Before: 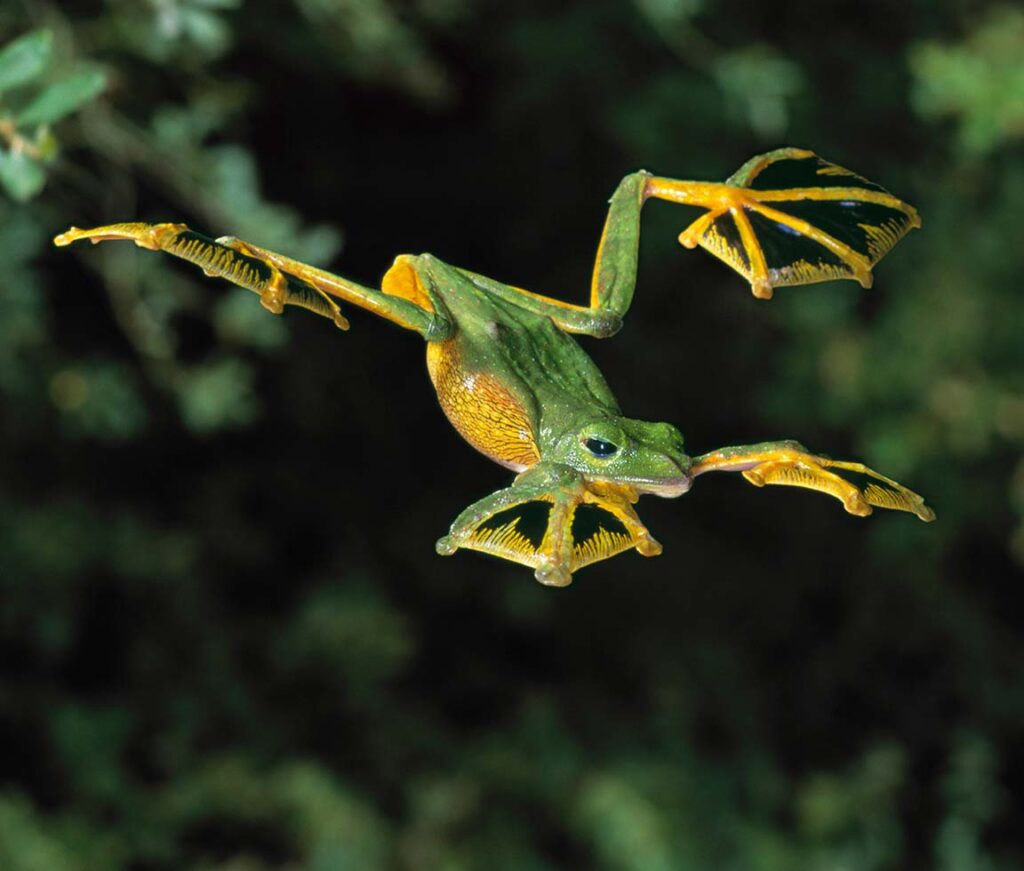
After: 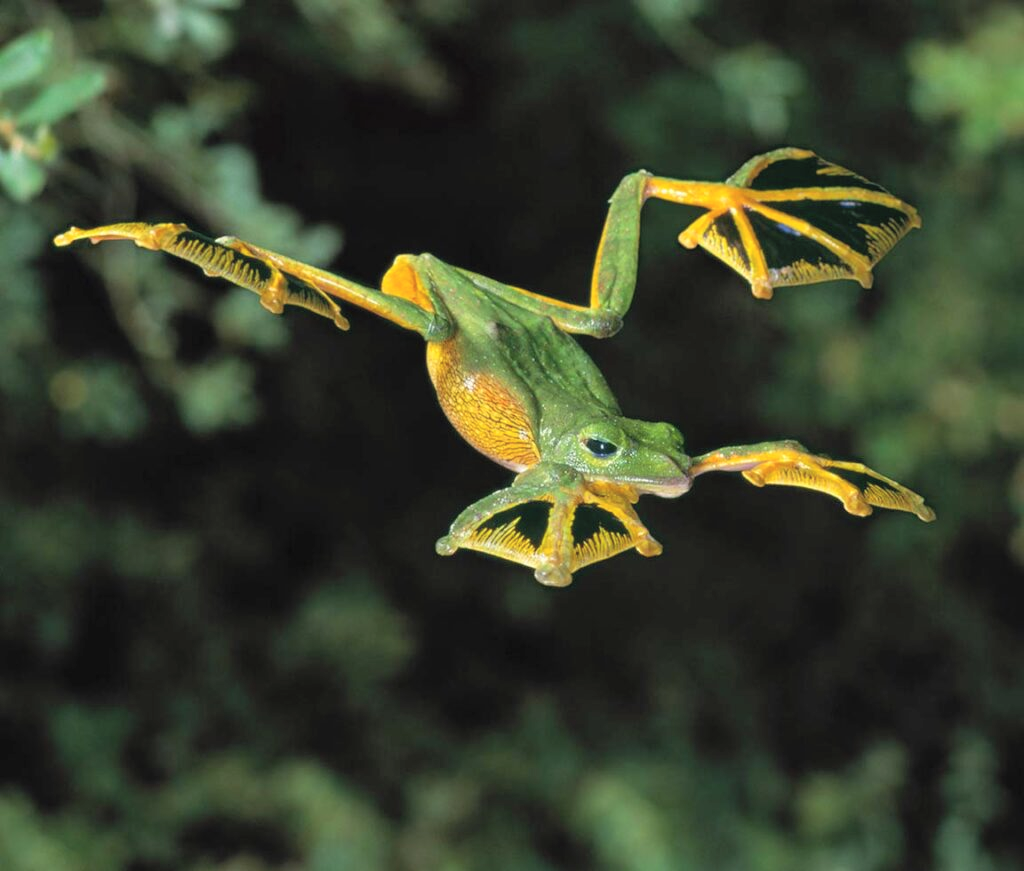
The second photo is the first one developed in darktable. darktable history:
contrast brightness saturation: brightness 0.154
